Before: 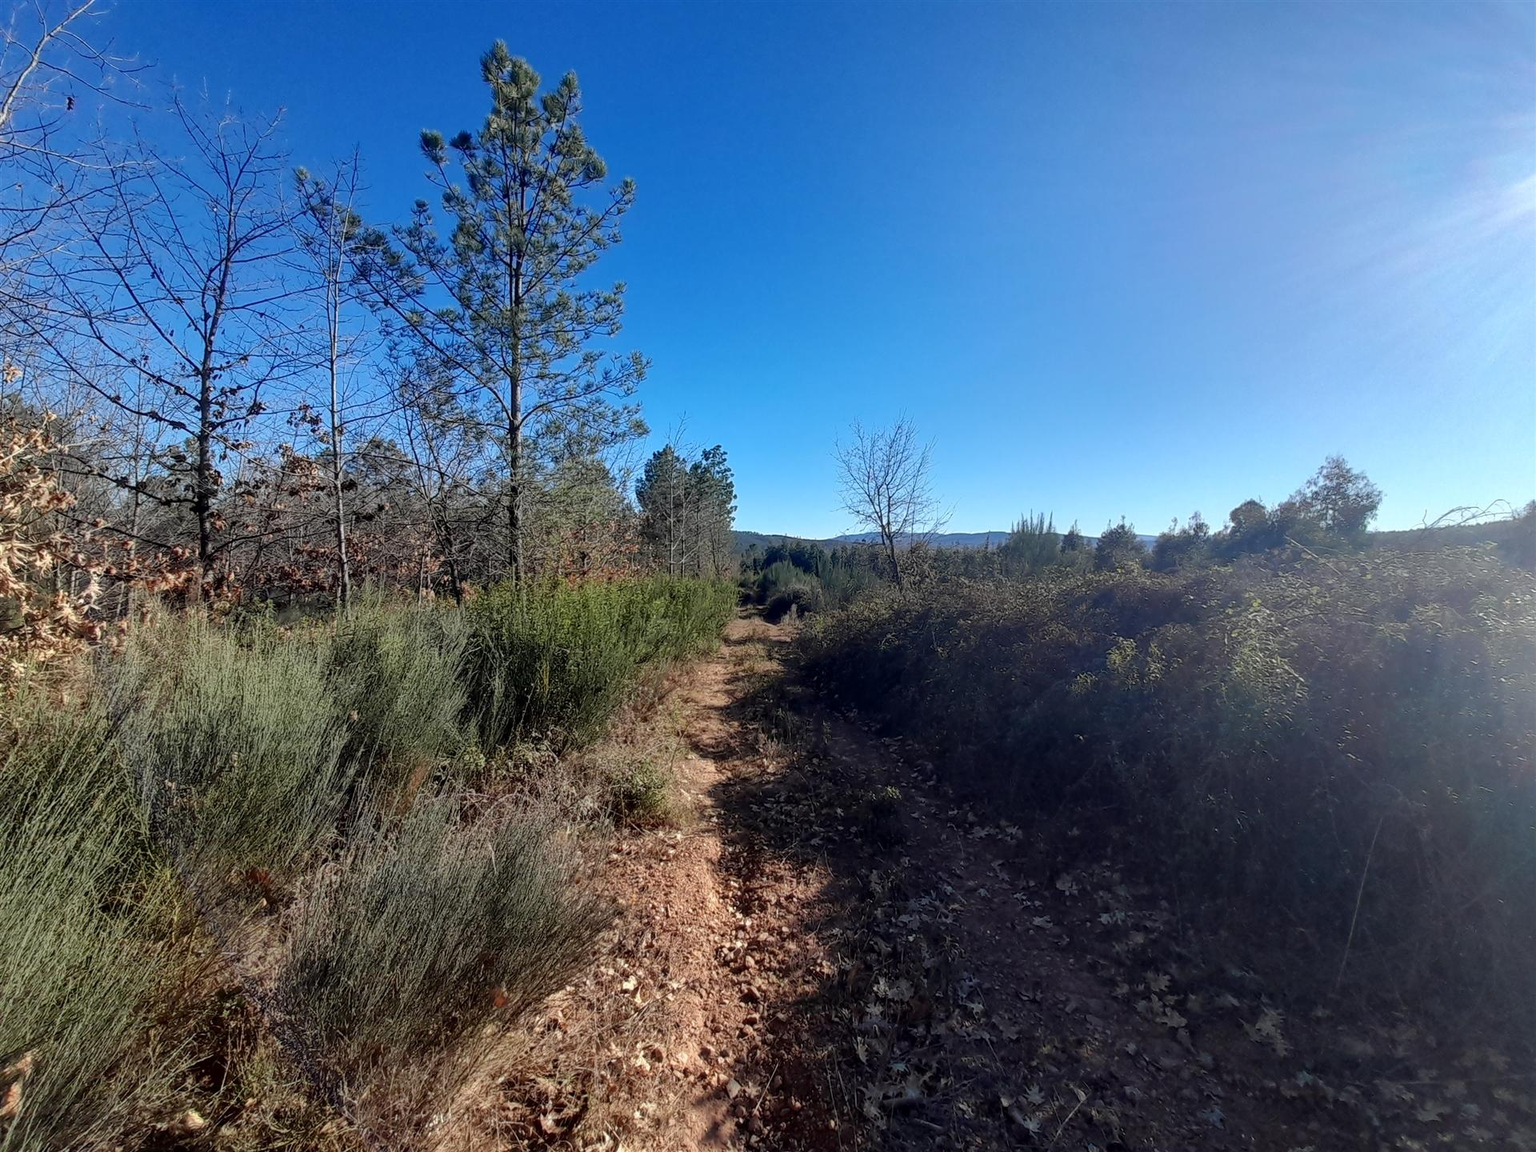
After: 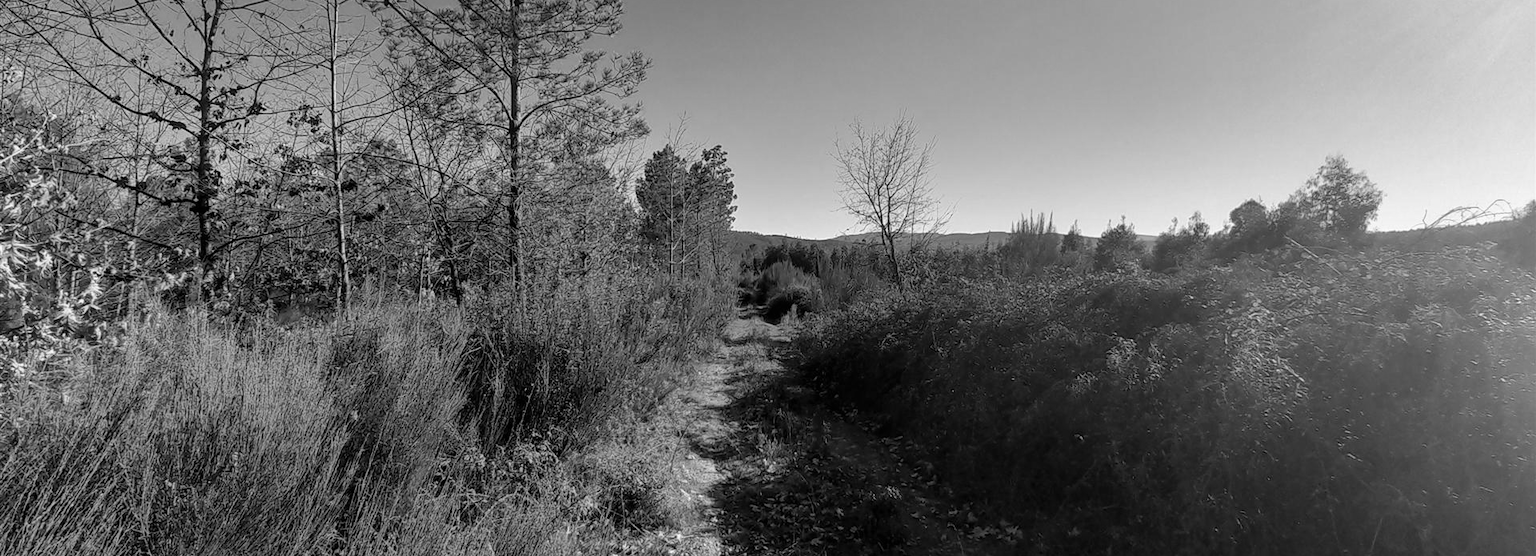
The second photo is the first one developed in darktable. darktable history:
monochrome: on, module defaults
crop and rotate: top 26.056%, bottom 25.543%
